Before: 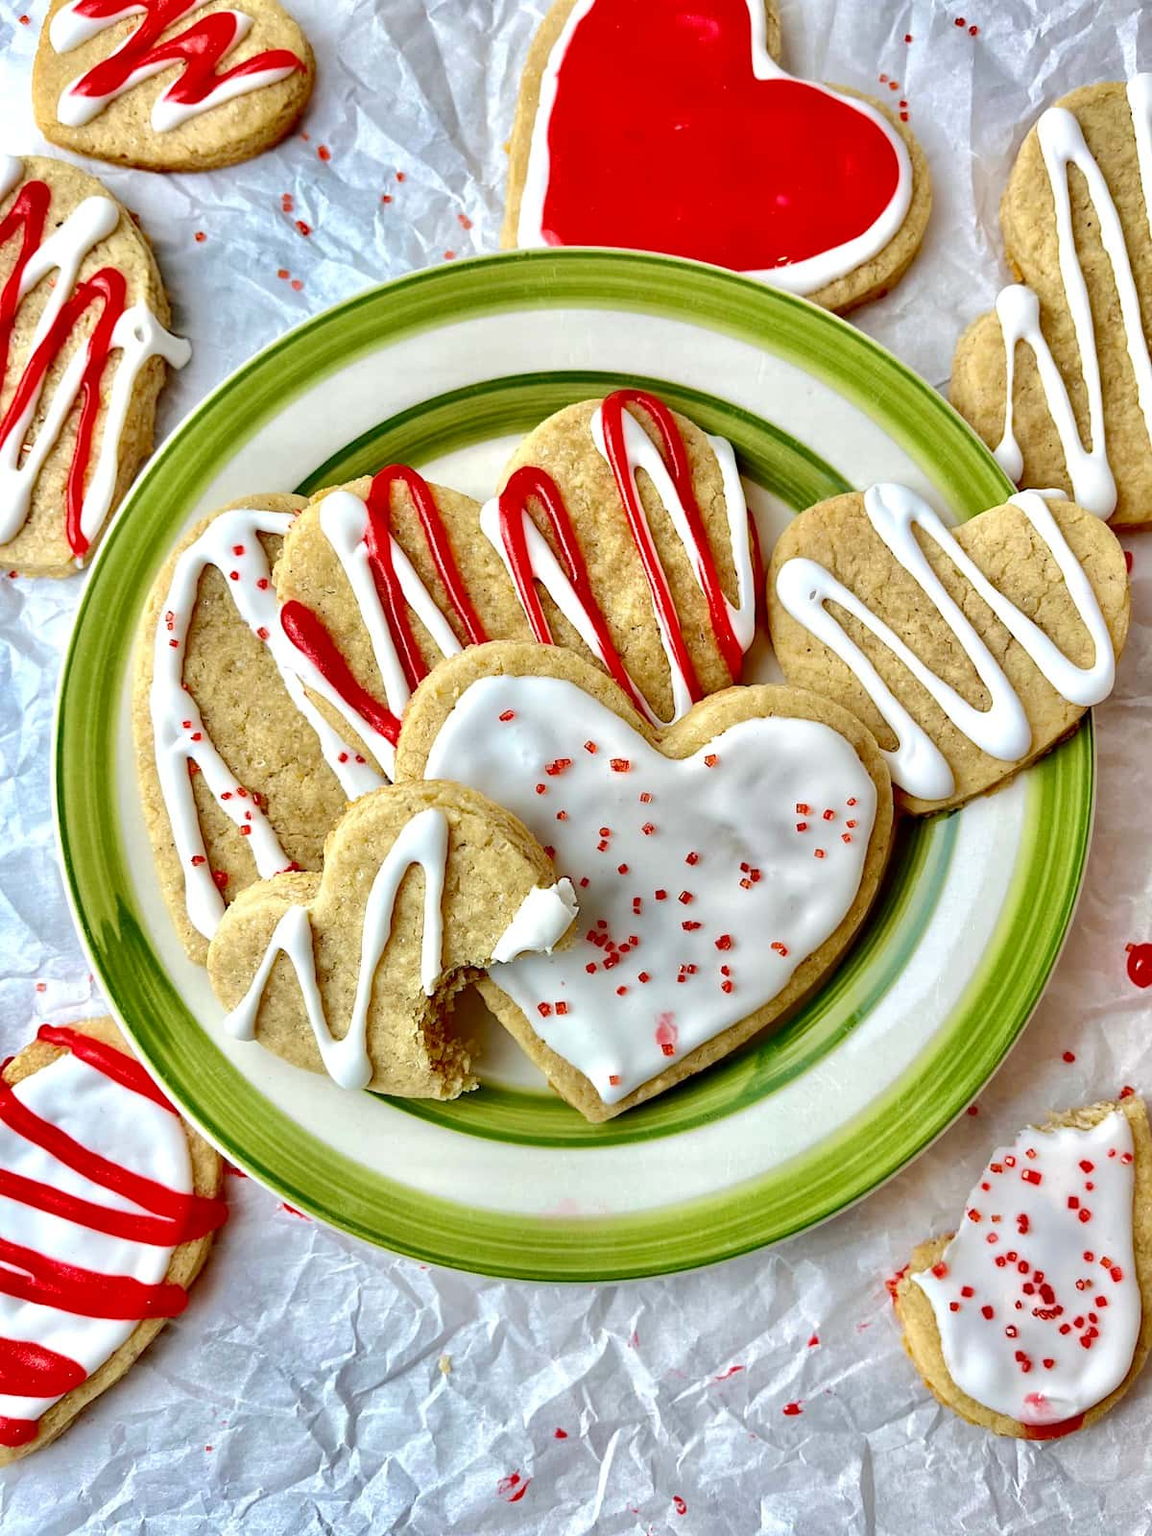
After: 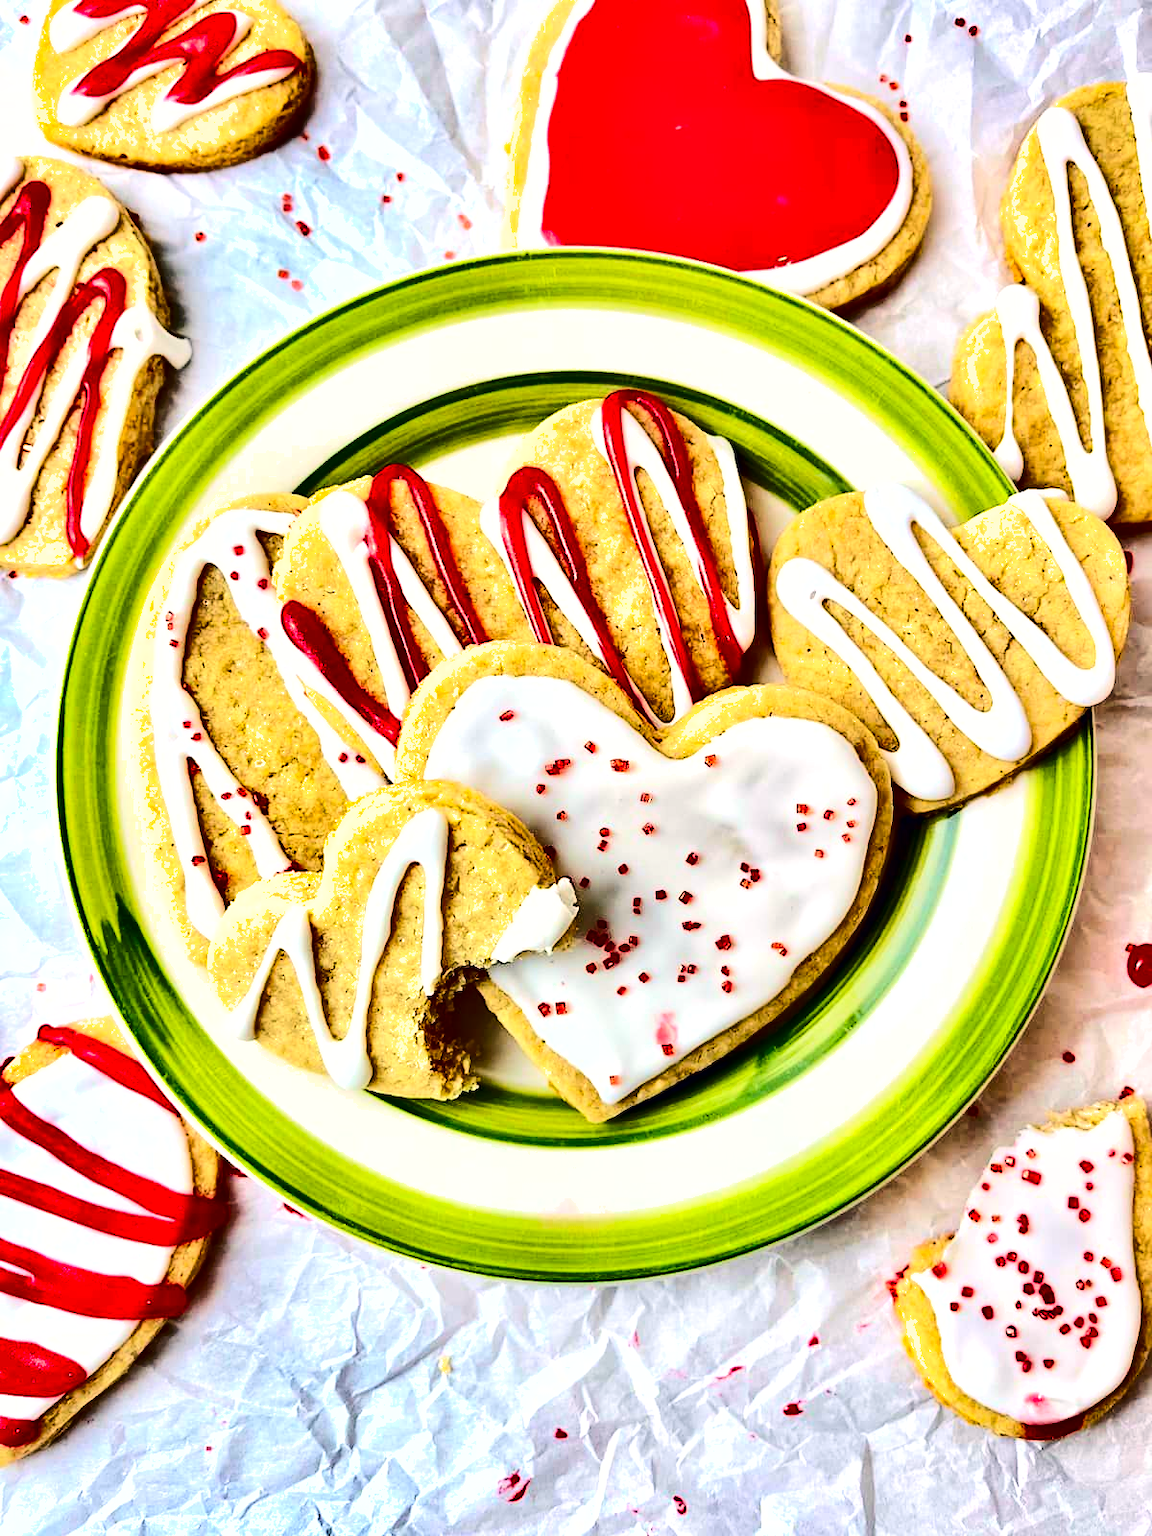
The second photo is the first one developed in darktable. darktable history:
exposure: black level correction -0.002, exposure 0.546 EV, compensate highlight preservation false
tone equalizer: edges refinement/feathering 500, mask exposure compensation -1.57 EV, preserve details no
color balance rgb: highlights gain › chroma 1.418%, highlights gain › hue 50.83°, global offset › chroma 0.055%, global offset › hue 254.2°, perceptual saturation grading › global saturation -4.097%, global vibrance 20%
tone curve: curves: ch0 [(0, 0) (0.004, 0) (0.133, 0.071) (0.325, 0.456) (0.832, 0.957) (1, 1)], color space Lab, independent channels, preserve colors none
shadows and highlights: radius 102.43, shadows 50.73, highlights -65.4, soften with gaussian
